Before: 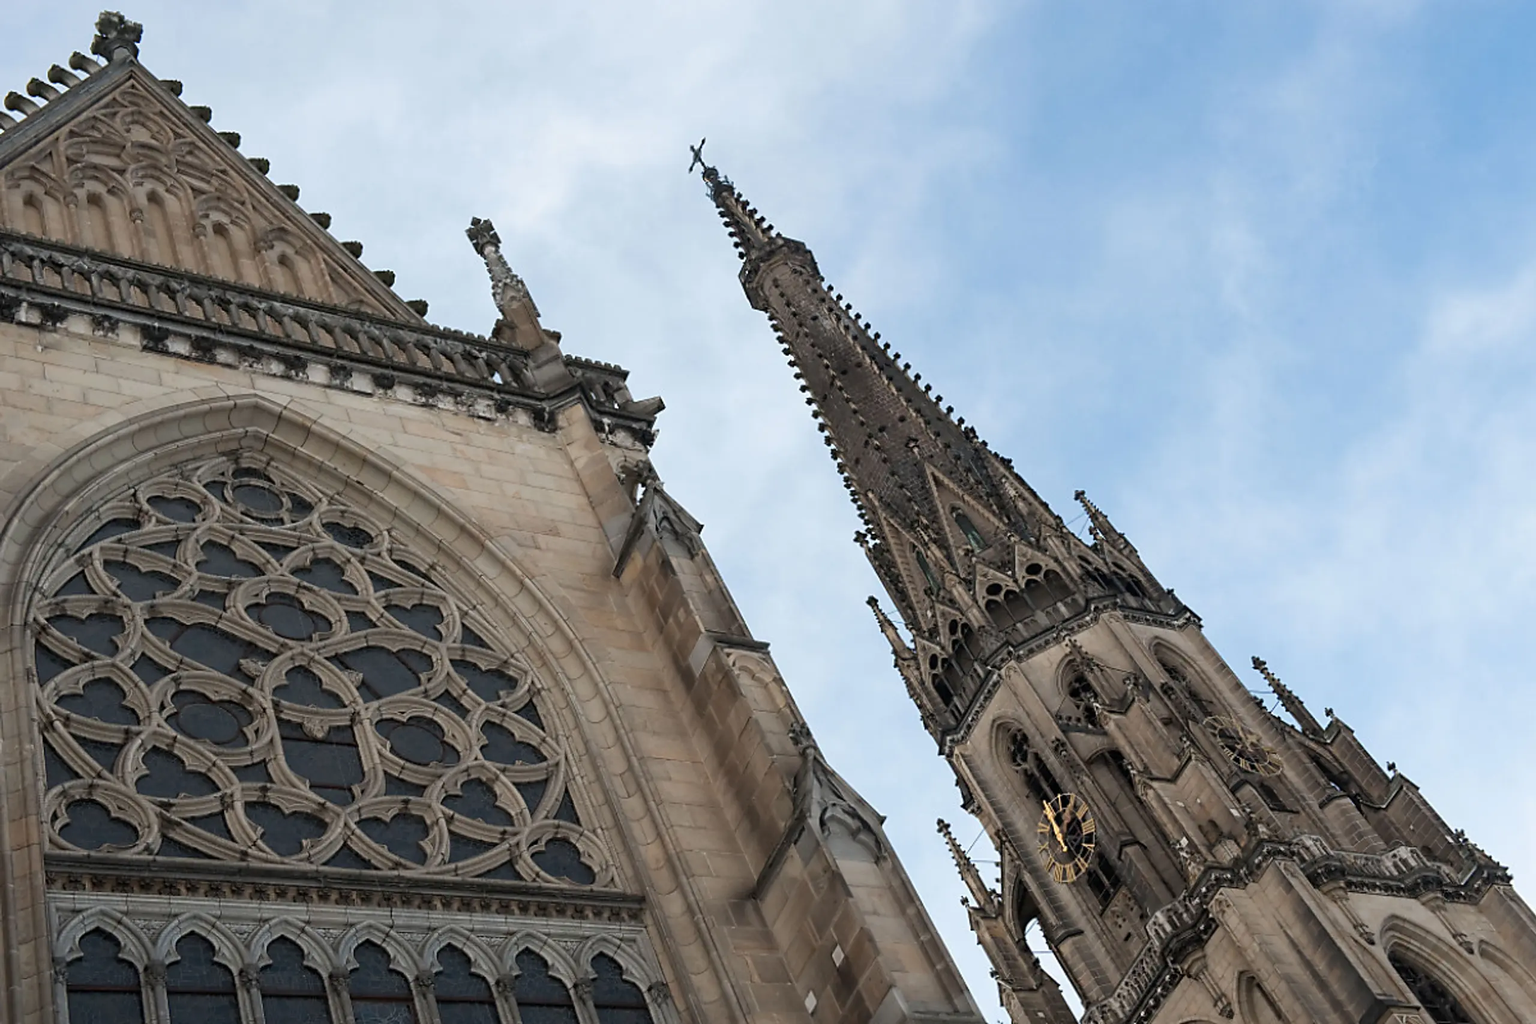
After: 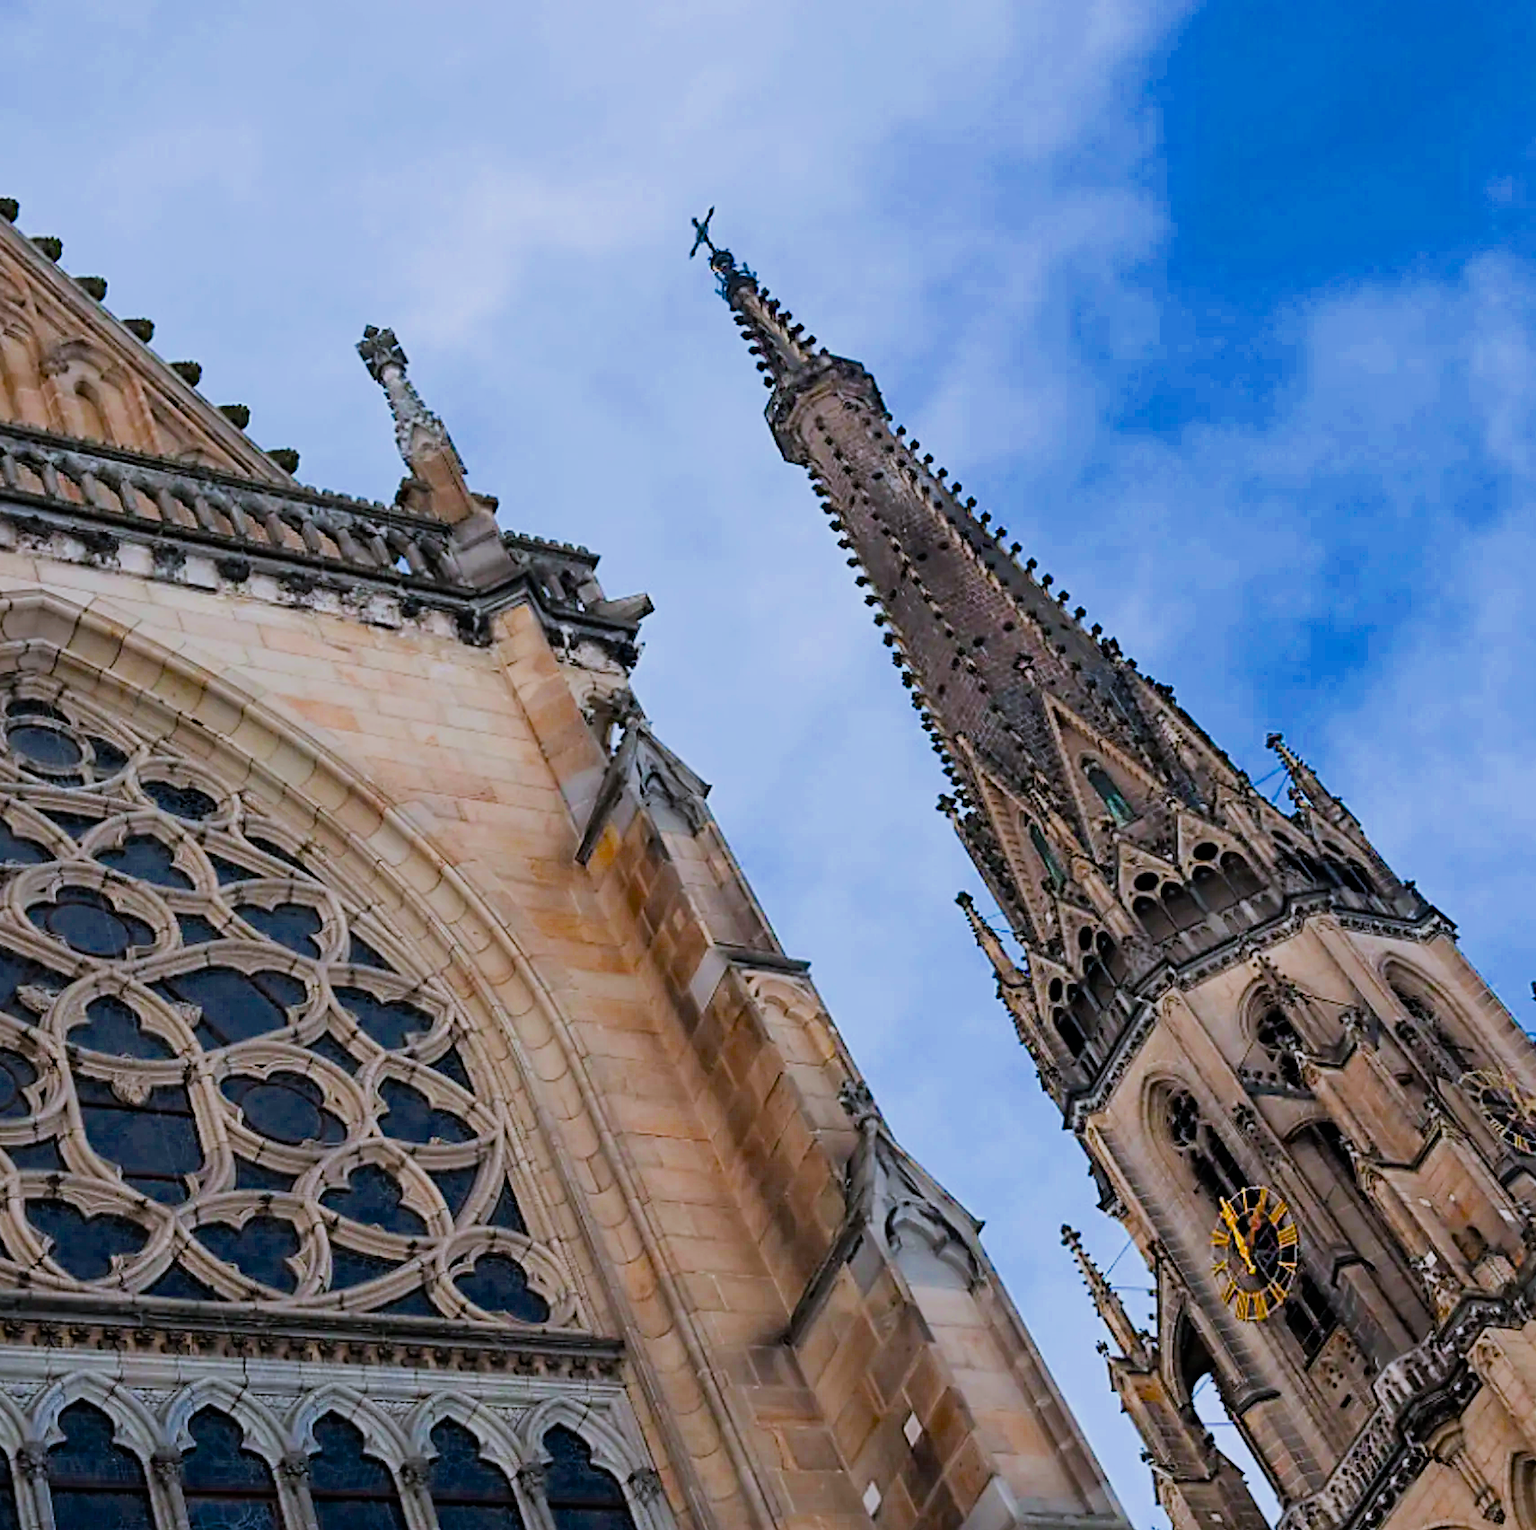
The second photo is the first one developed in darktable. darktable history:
color calibration: illuminant as shot in camera, x 0.358, y 0.373, temperature 4628.91 K
color balance rgb: perceptual saturation grading › global saturation 63.956%, perceptual saturation grading › highlights 59.925%, perceptual saturation grading › mid-tones 49.926%, perceptual saturation grading › shadows 49.356%, perceptual brilliance grading › global brilliance 29.997%, global vibrance 16.328%, saturation formula JzAzBz (2021)
crop and rotate: left 14.878%, right 18.256%
filmic rgb: black relative exposure -7.17 EV, white relative exposure 5.37 EV, hardness 3.03
